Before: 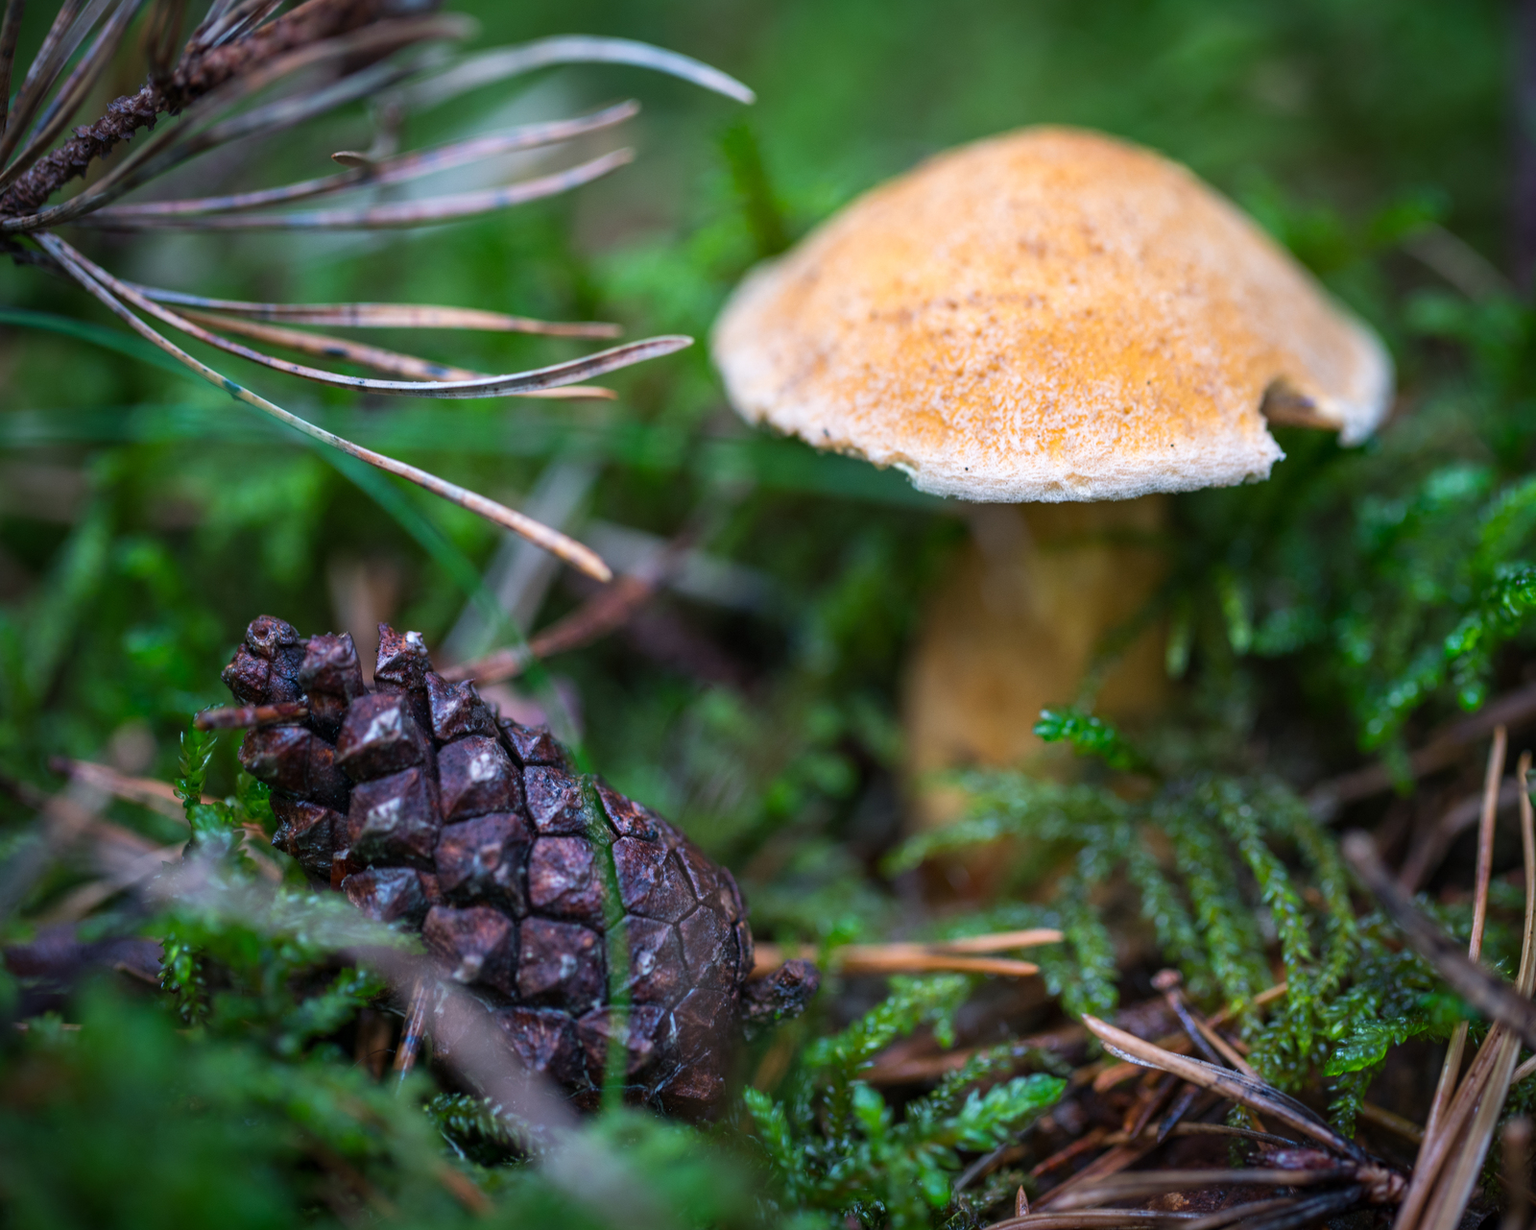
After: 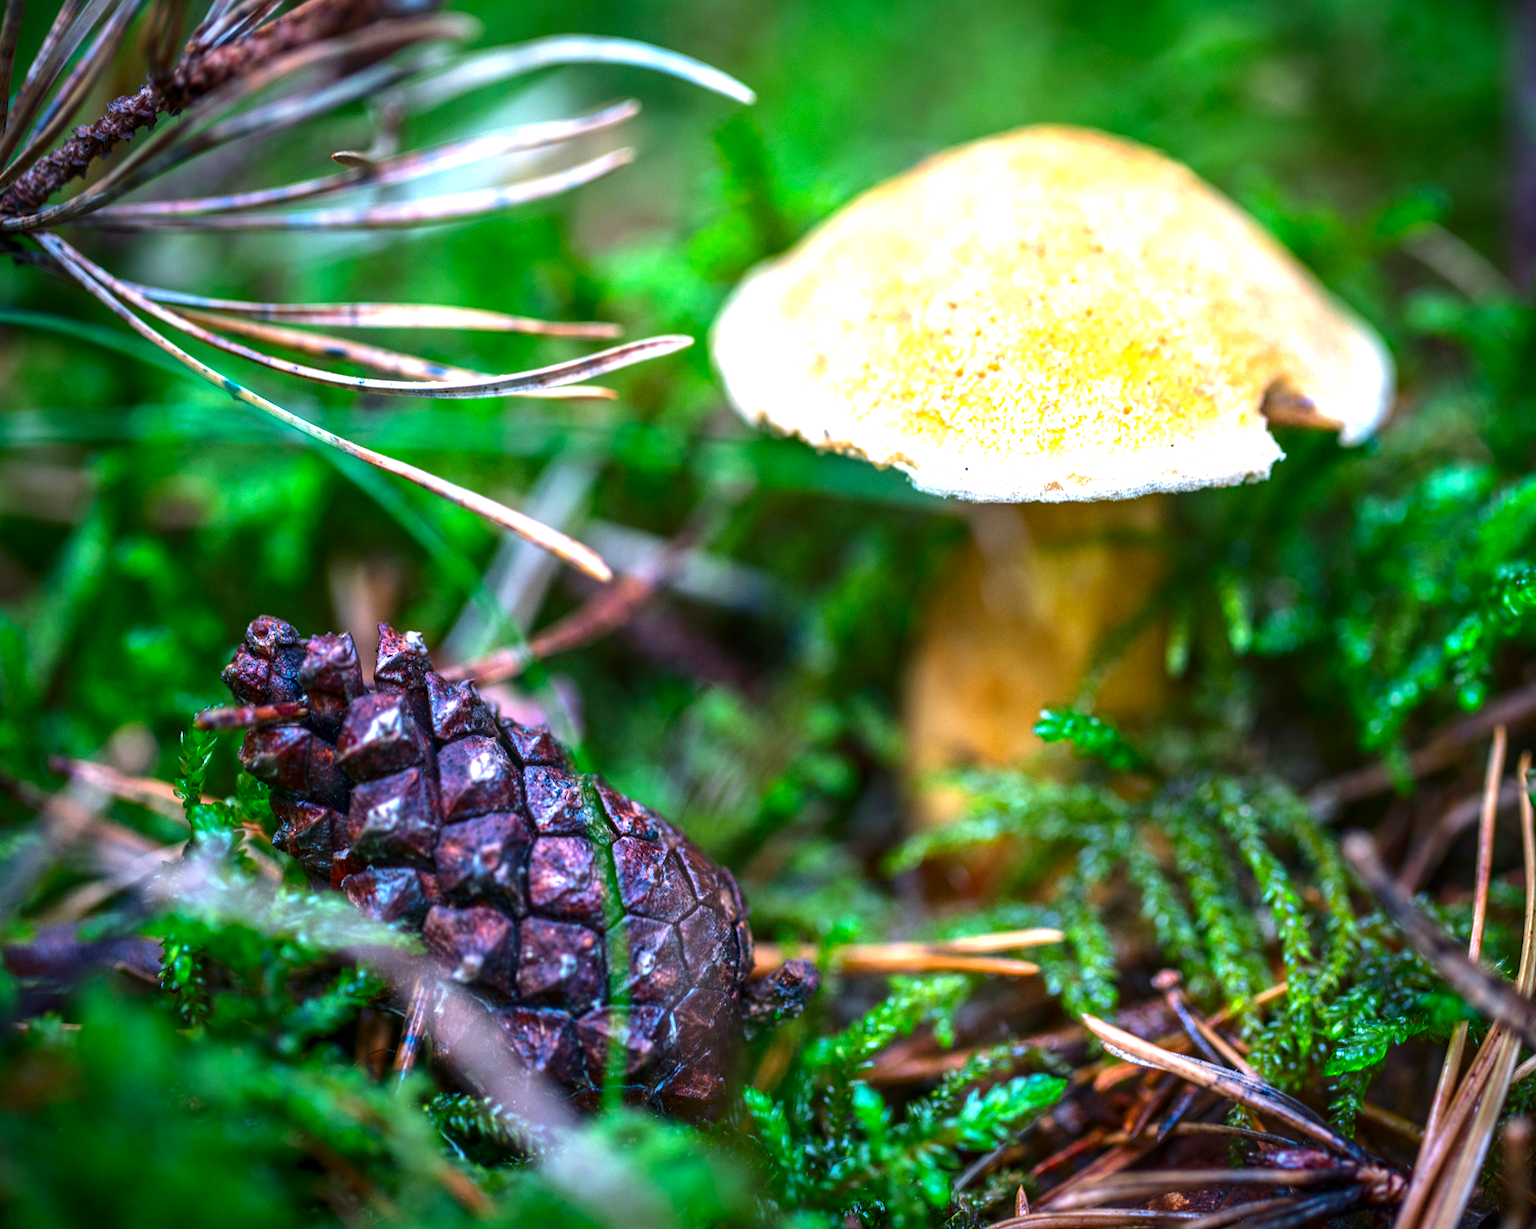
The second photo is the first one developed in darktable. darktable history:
local contrast: on, module defaults
tone curve: curves: ch0 [(0, 0) (0.003, 0.019) (0.011, 0.022) (0.025, 0.027) (0.044, 0.037) (0.069, 0.049) (0.1, 0.066) (0.136, 0.091) (0.177, 0.125) (0.224, 0.159) (0.277, 0.206) (0.335, 0.266) (0.399, 0.332) (0.468, 0.411) (0.543, 0.492) (0.623, 0.577) (0.709, 0.668) (0.801, 0.767) (0.898, 0.869) (1, 1)], color space Lab, independent channels, preserve colors none
contrast brightness saturation: brightness -0.016, saturation 0.356
exposure: black level correction 0, exposure 1.199 EV, compensate exposure bias true, compensate highlight preservation false
